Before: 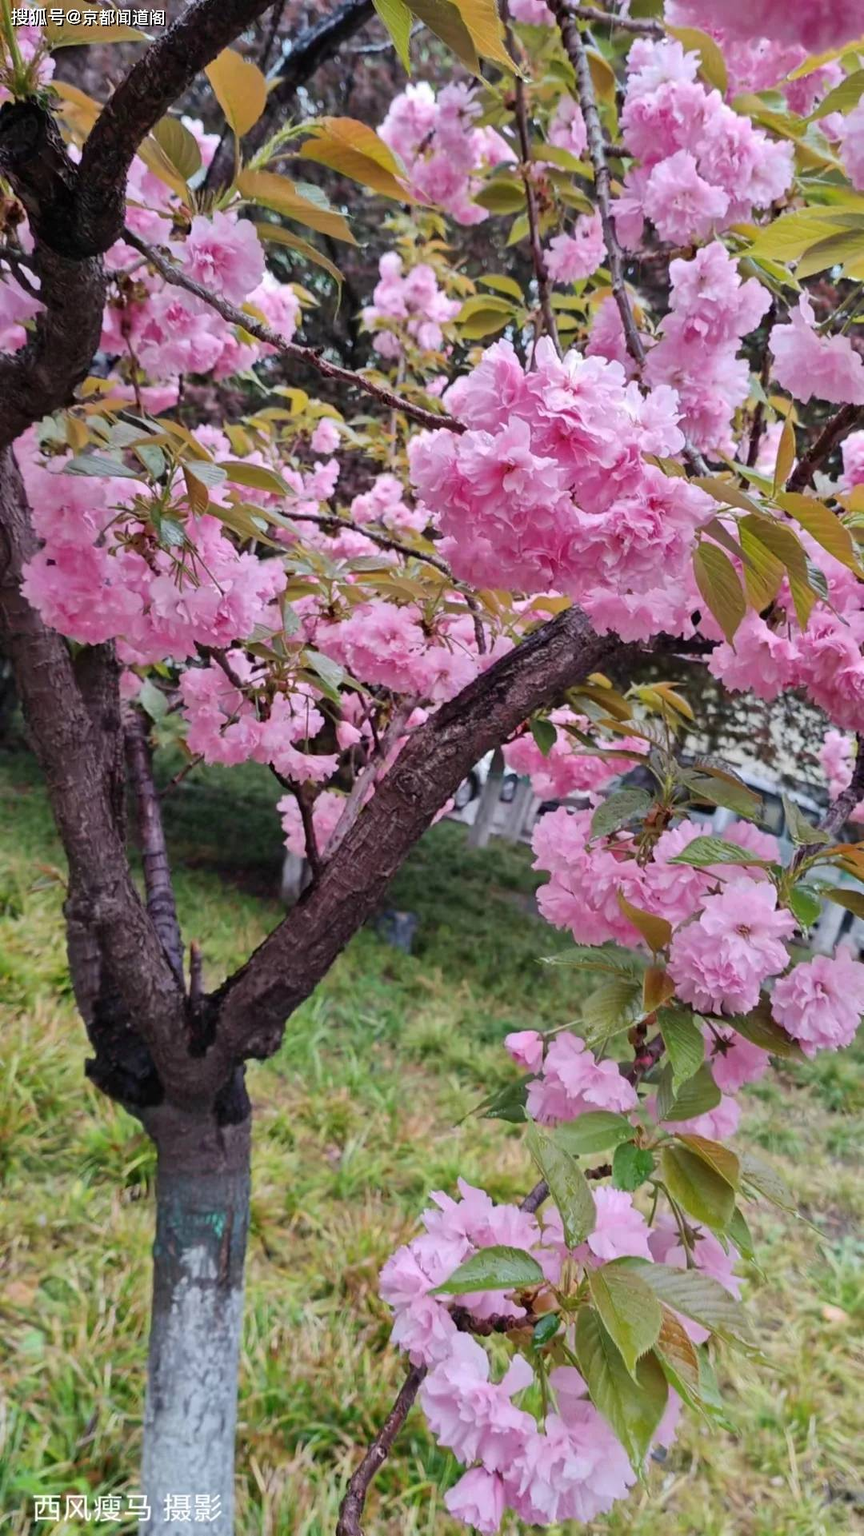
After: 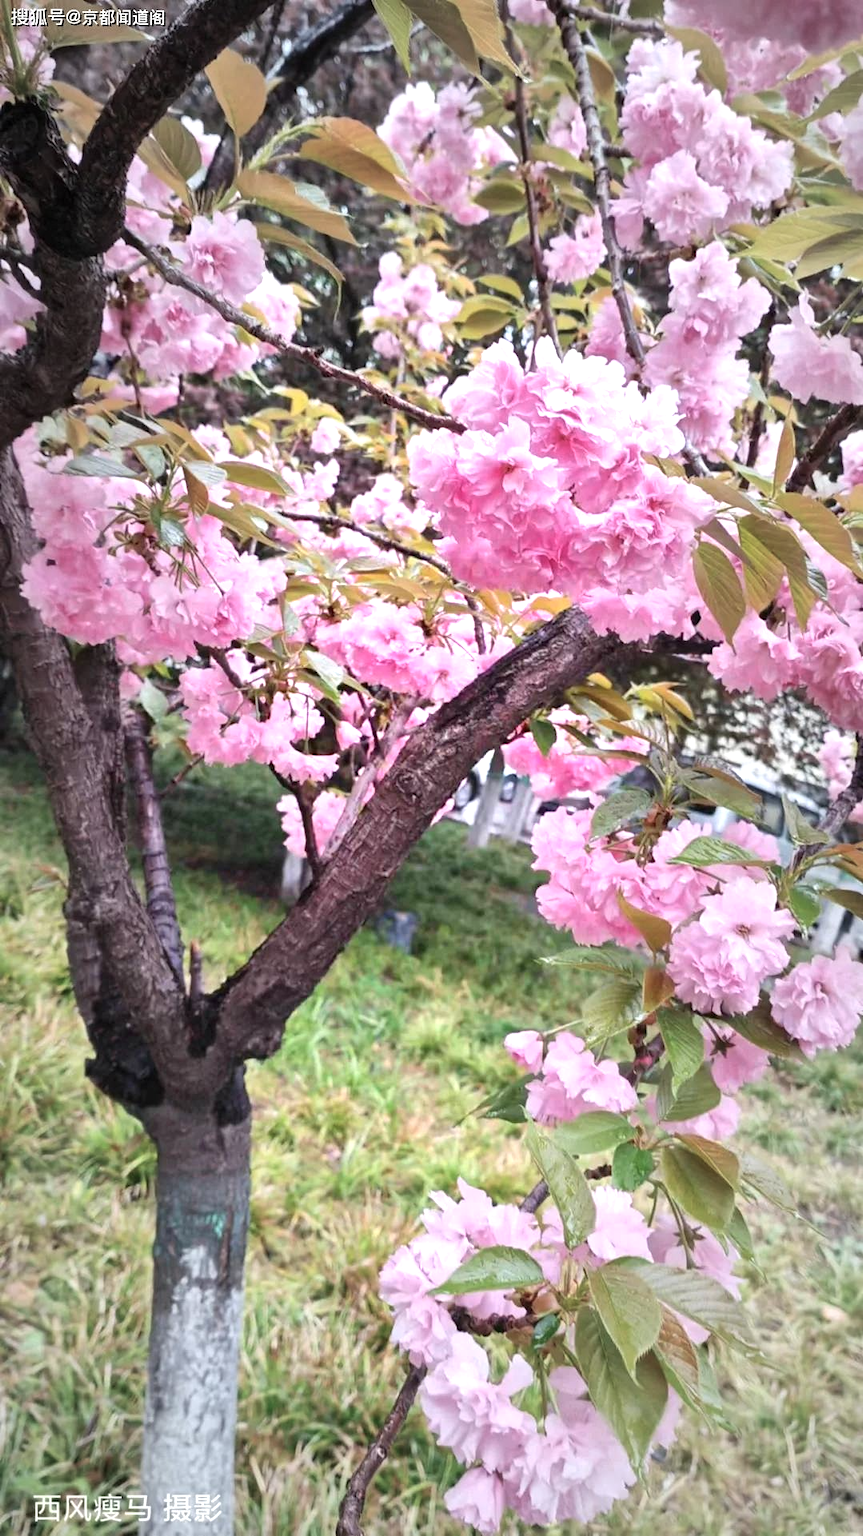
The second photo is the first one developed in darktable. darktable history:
vignetting: fall-off start 16.62%, fall-off radius 99.63%, width/height ratio 0.712
exposure: black level correction 0, exposure 1.2 EV, compensate highlight preservation false
